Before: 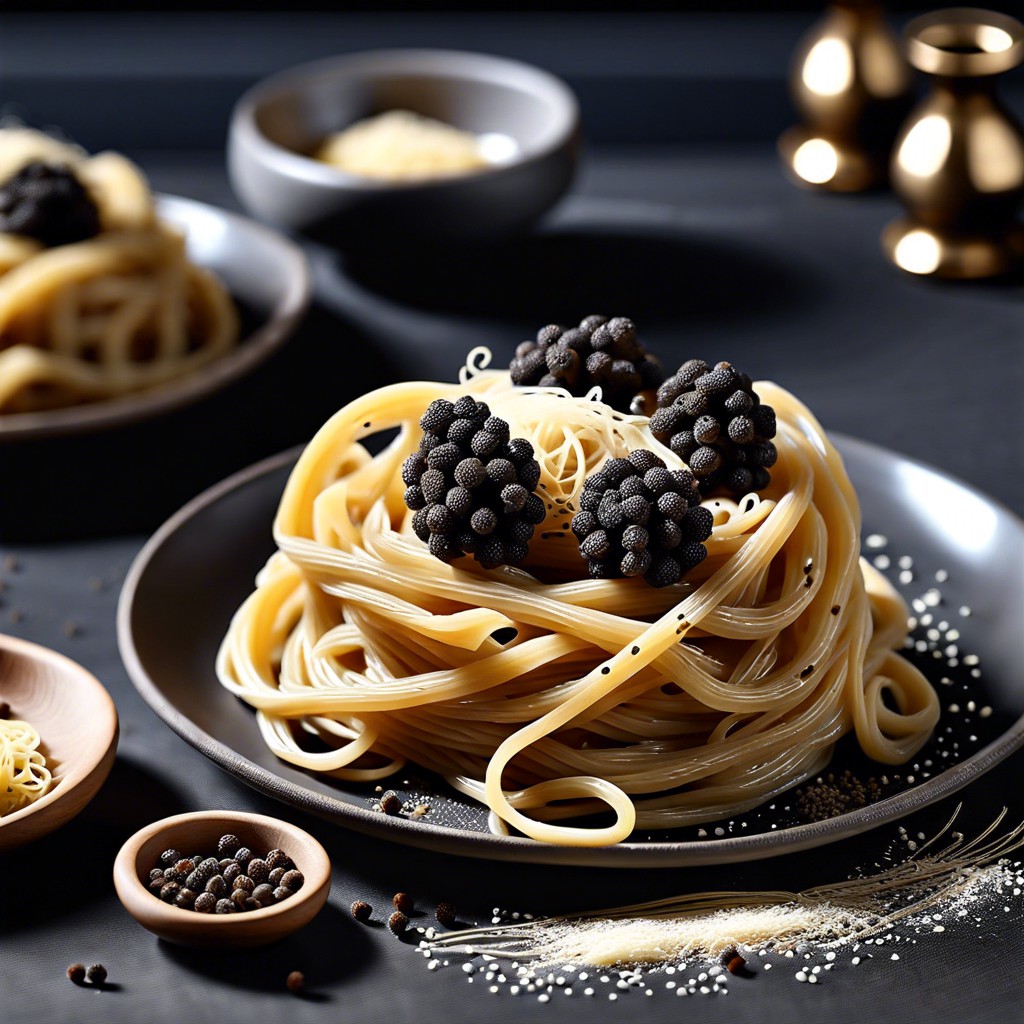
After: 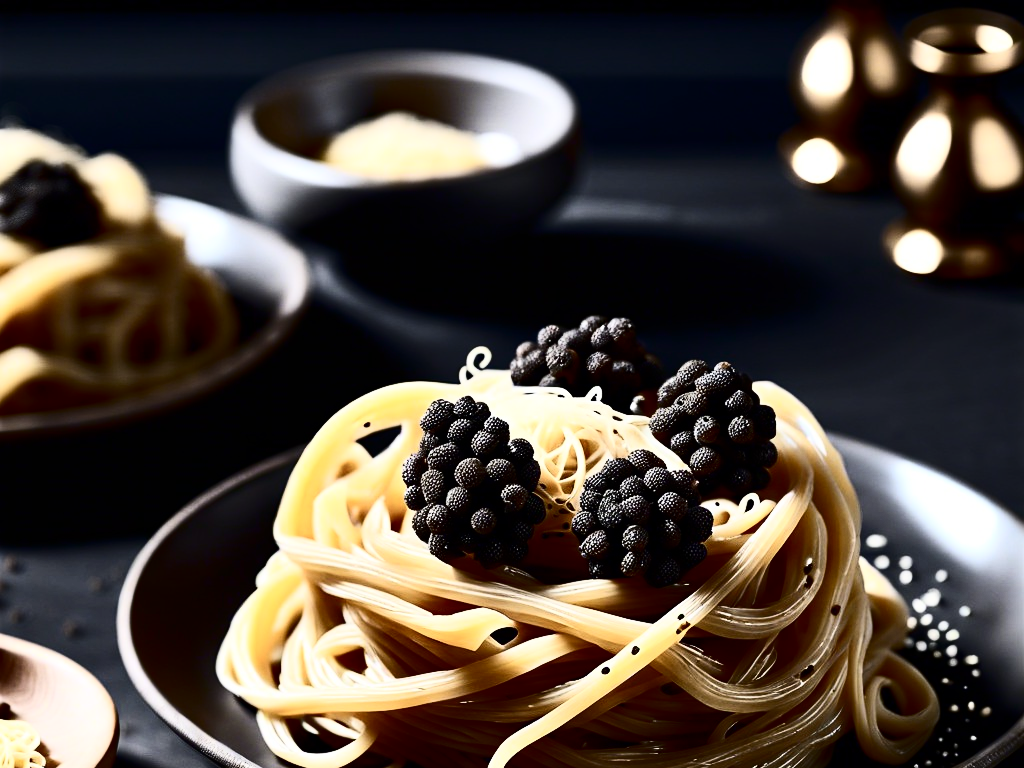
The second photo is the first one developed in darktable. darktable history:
contrast brightness saturation: contrast 0.5, saturation -0.1
crop: bottom 24.988%
